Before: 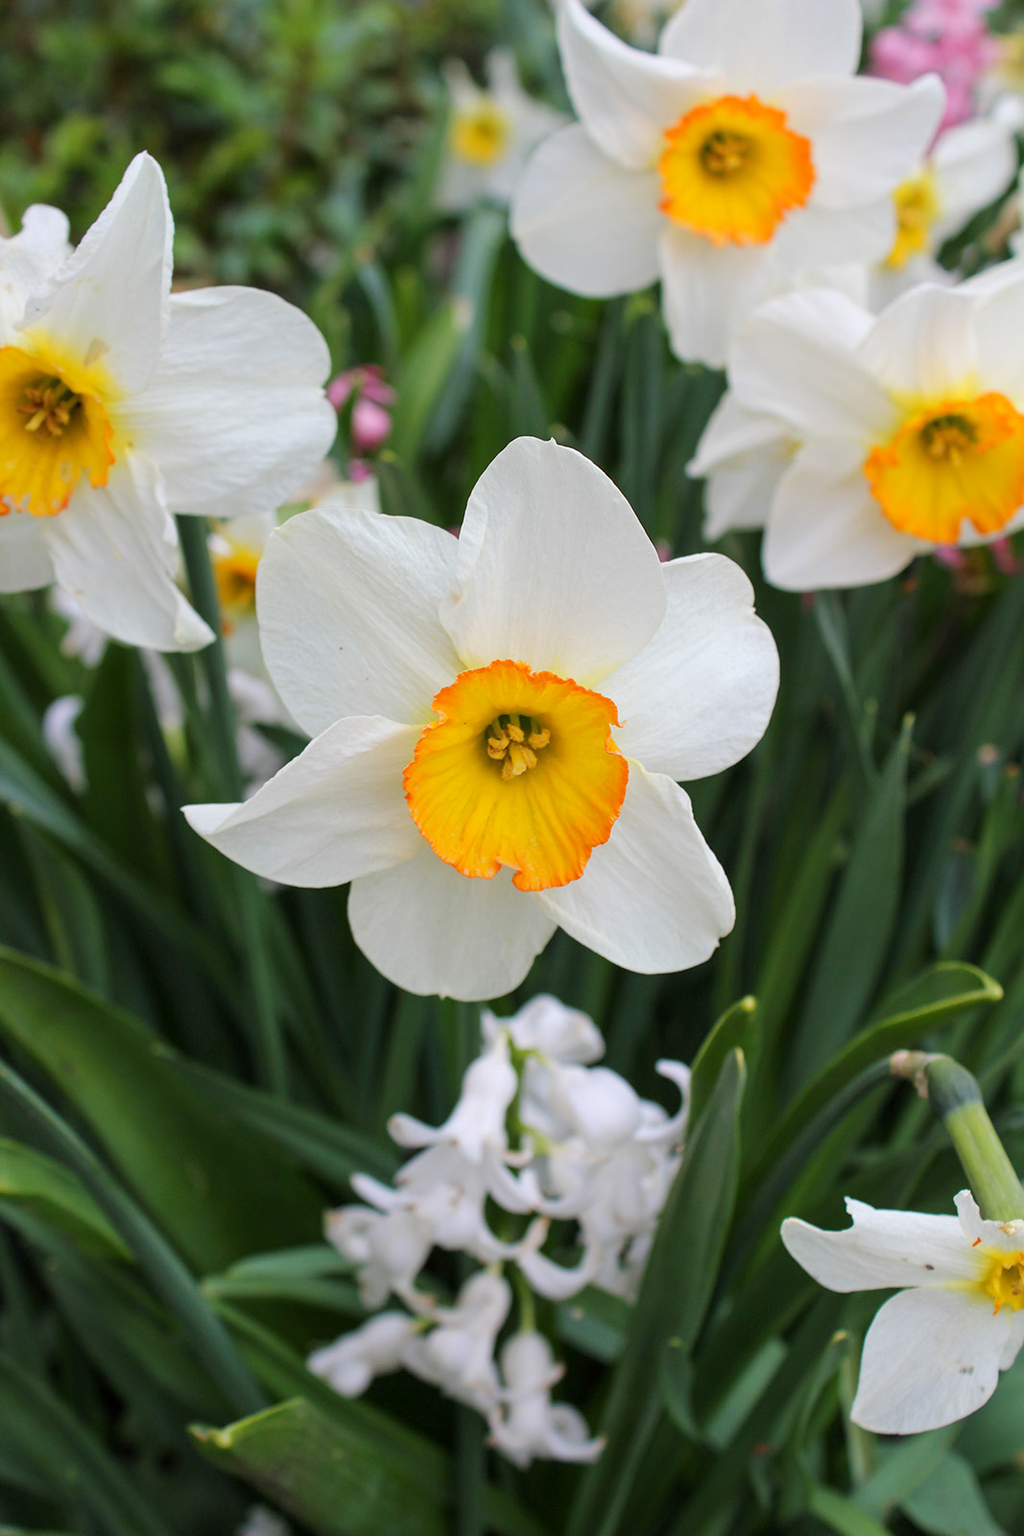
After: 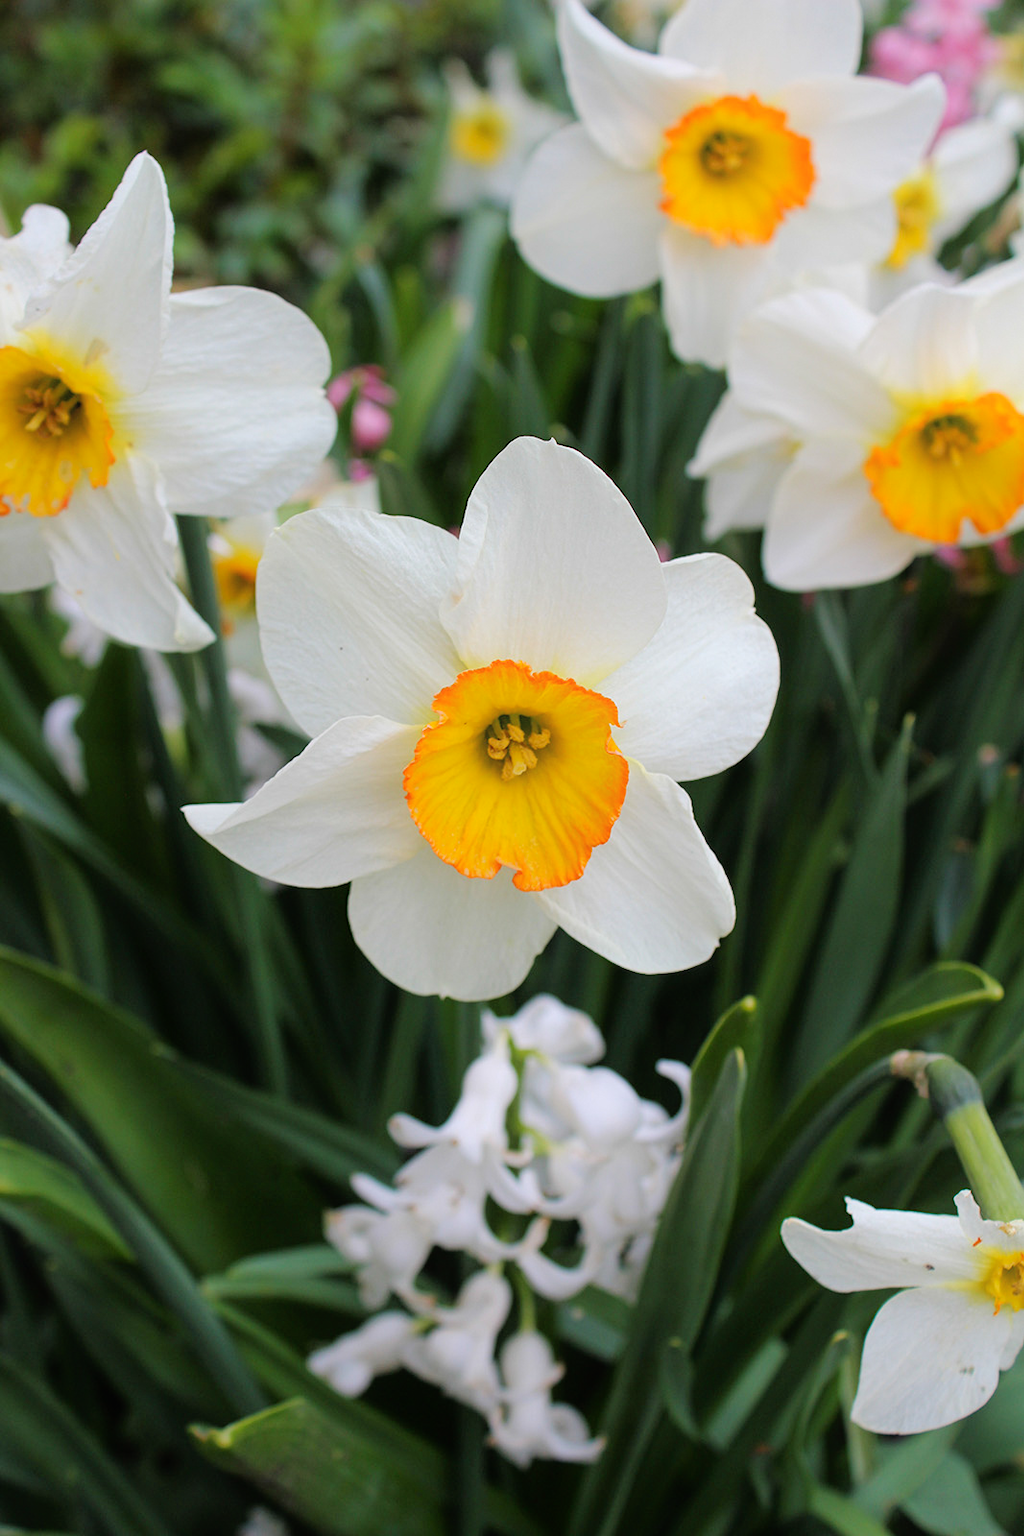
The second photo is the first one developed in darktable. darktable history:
rgb curve: curves: ch0 [(0, 0) (0.136, 0.078) (0.262, 0.245) (0.414, 0.42) (1, 1)], compensate middle gray true, preserve colors basic power
contrast equalizer: y [[0.5, 0.488, 0.462, 0.461, 0.491, 0.5], [0.5 ×6], [0.5 ×6], [0 ×6], [0 ×6]]
